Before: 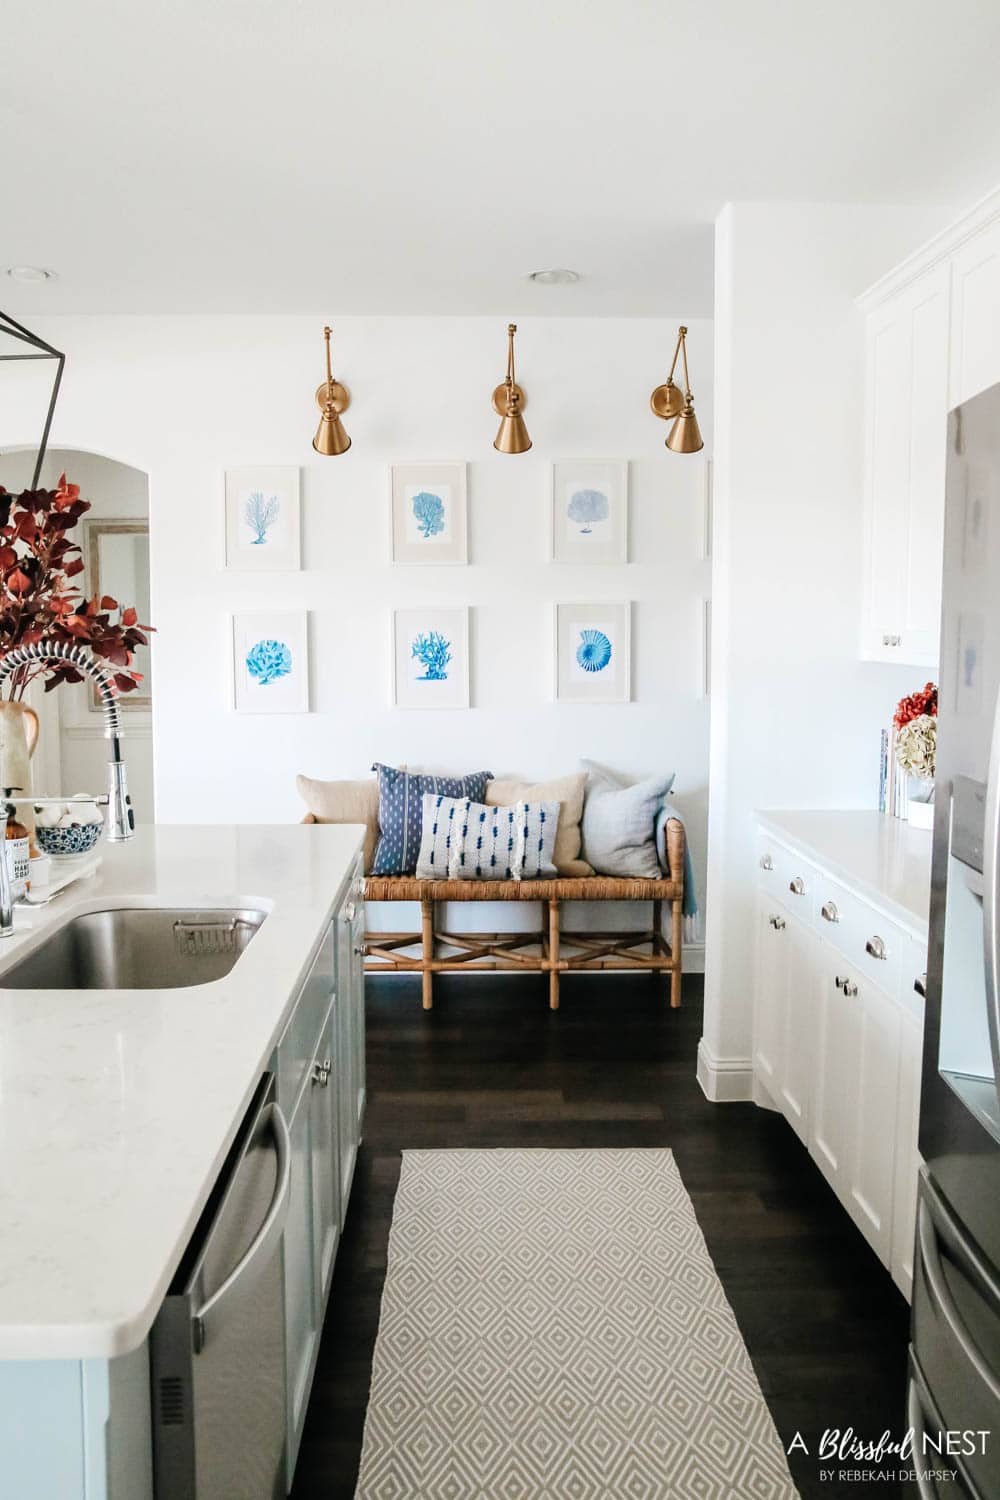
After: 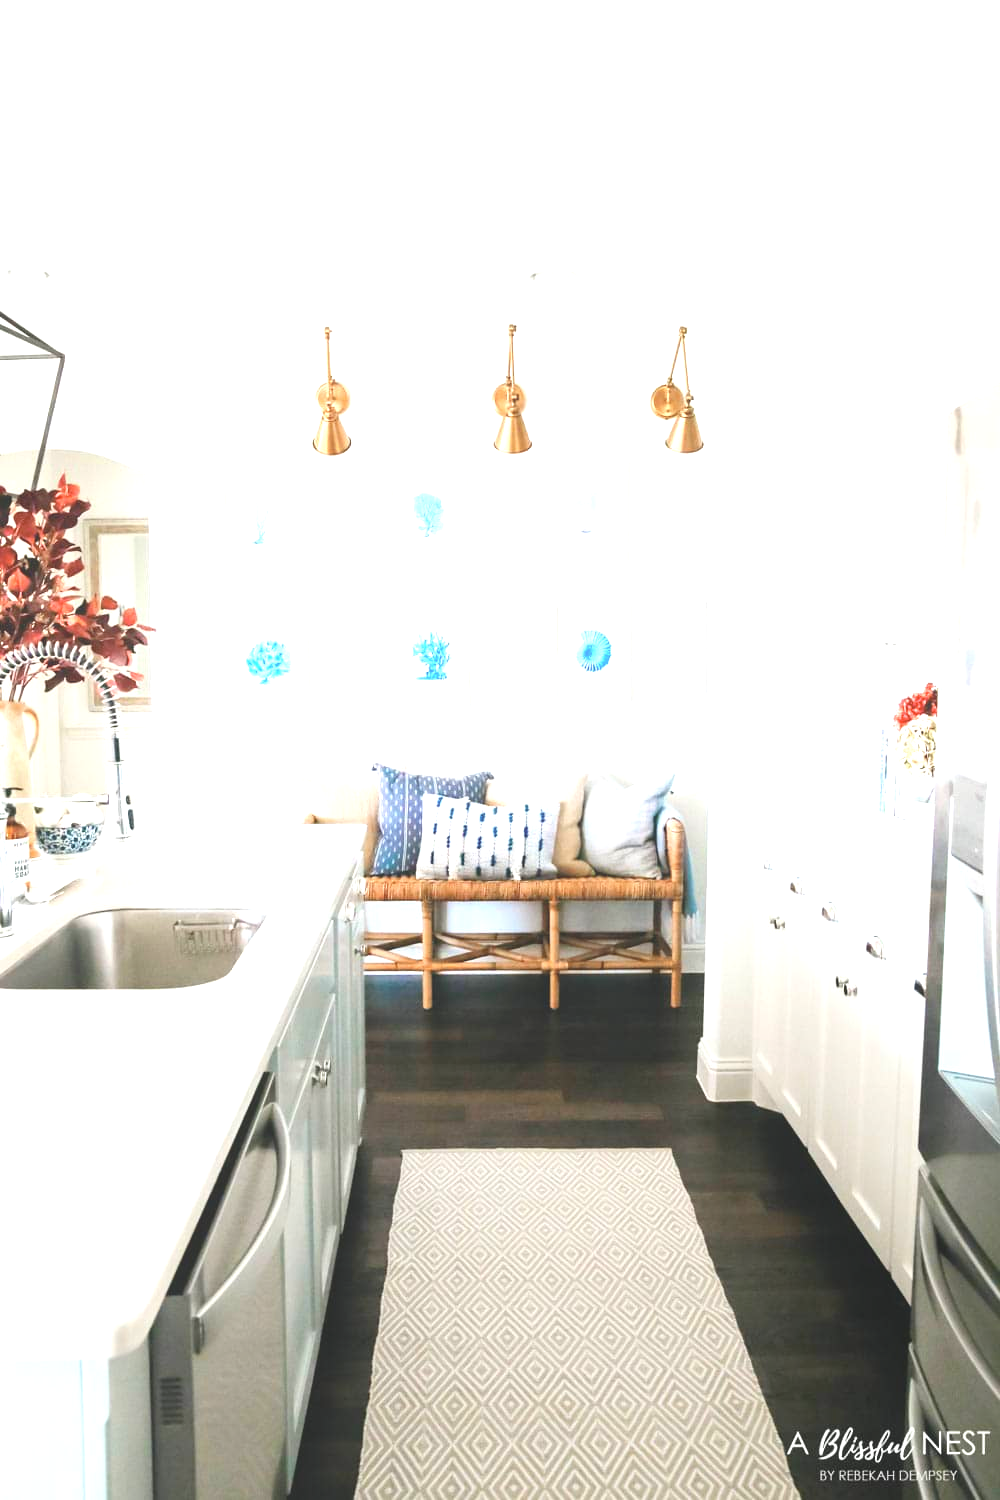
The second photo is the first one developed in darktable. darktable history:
exposure: exposure 1.089 EV, compensate highlight preservation false
local contrast: detail 69%
